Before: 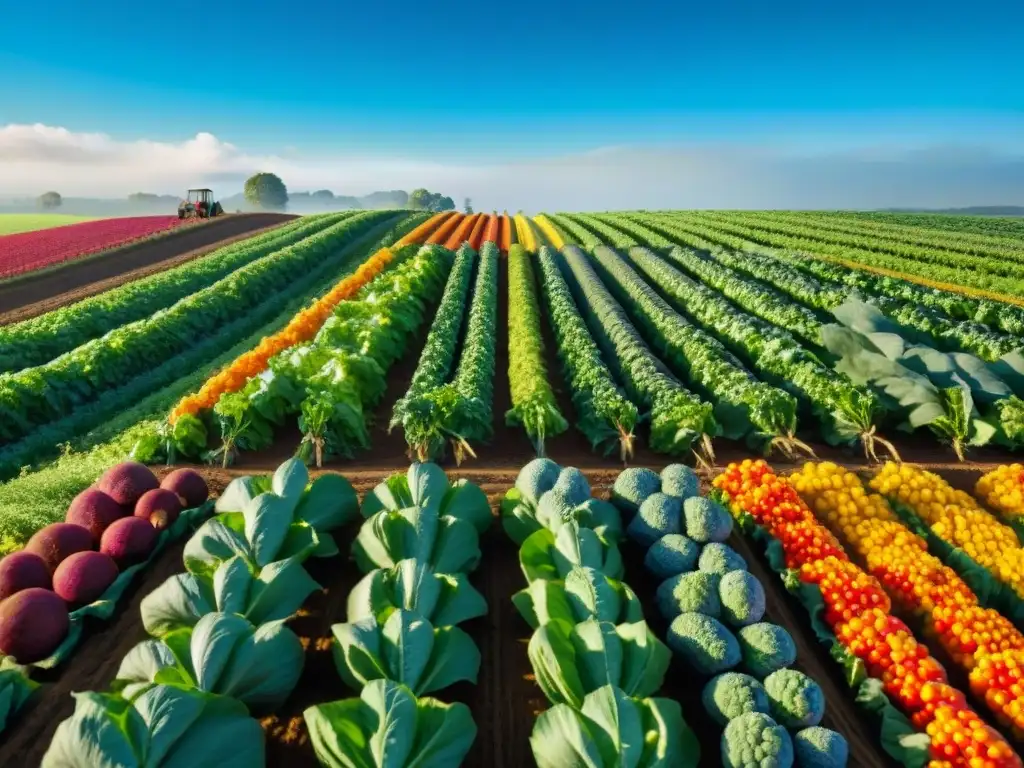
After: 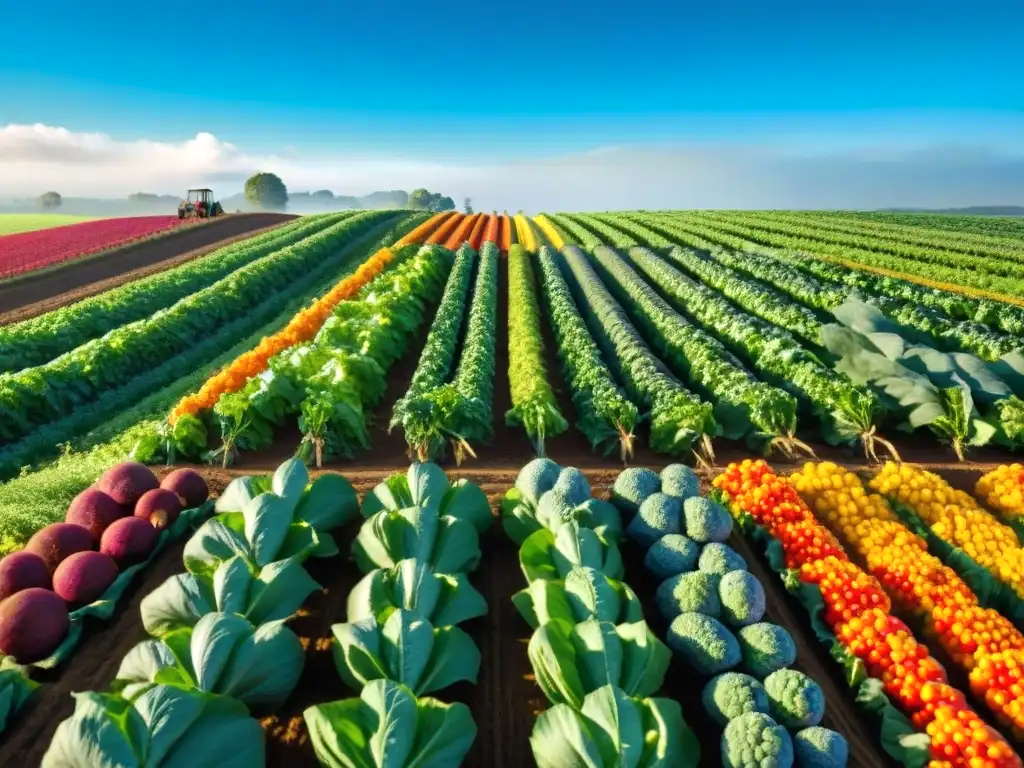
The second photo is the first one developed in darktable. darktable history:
exposure: exposure 0.2 EV, compensate highlight preservation false
shadows and highlights: shadows 12, white point adjustment 1.2, soften with gaussian
